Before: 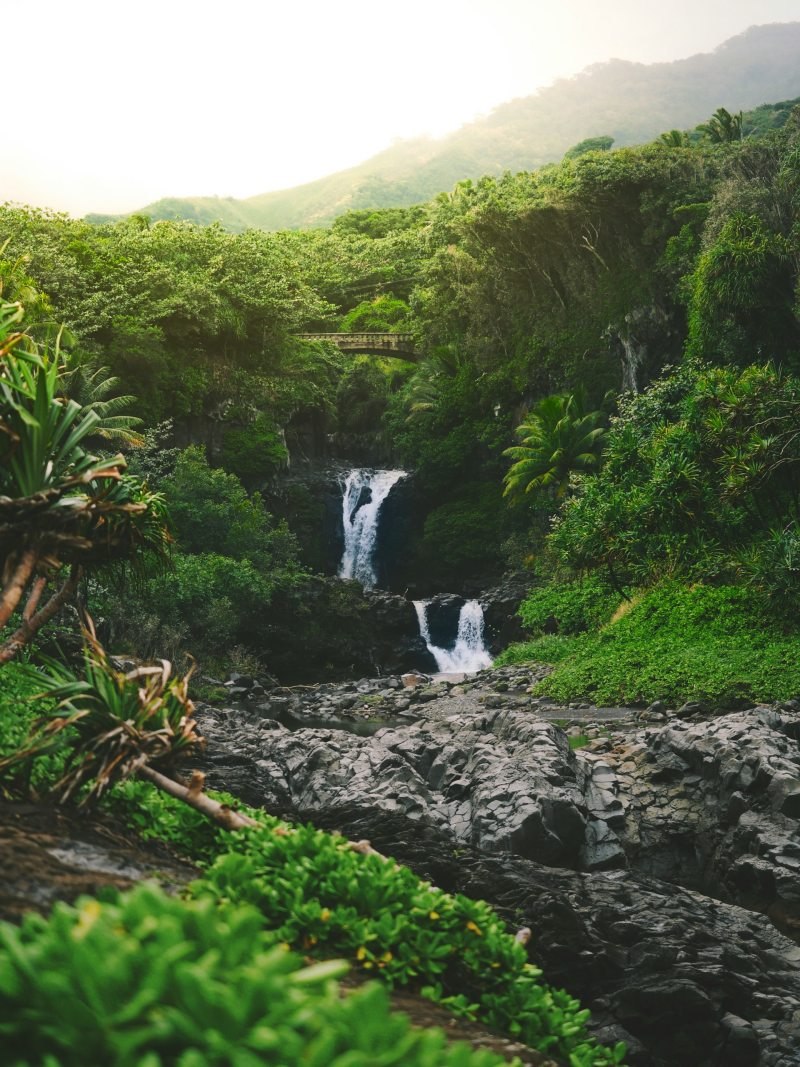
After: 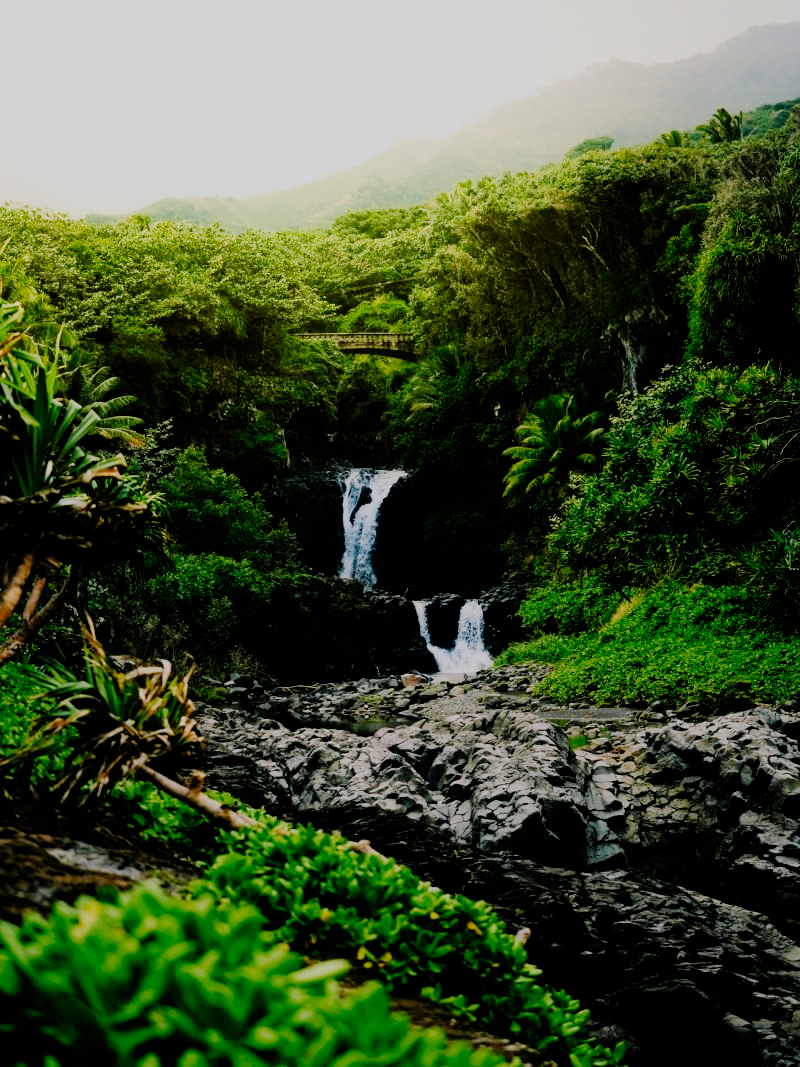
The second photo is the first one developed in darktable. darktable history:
velvia: on, module defaults
exposure: black level correction 0, compensate exposure bias true, compensate highlight preservation false
filmic rgb: black relative exposure -3.17 EV, white relative exposure 7.04 EV, hardness 1.46, contrast 1.348, preserve chrominance no, color science v5 (2021)
